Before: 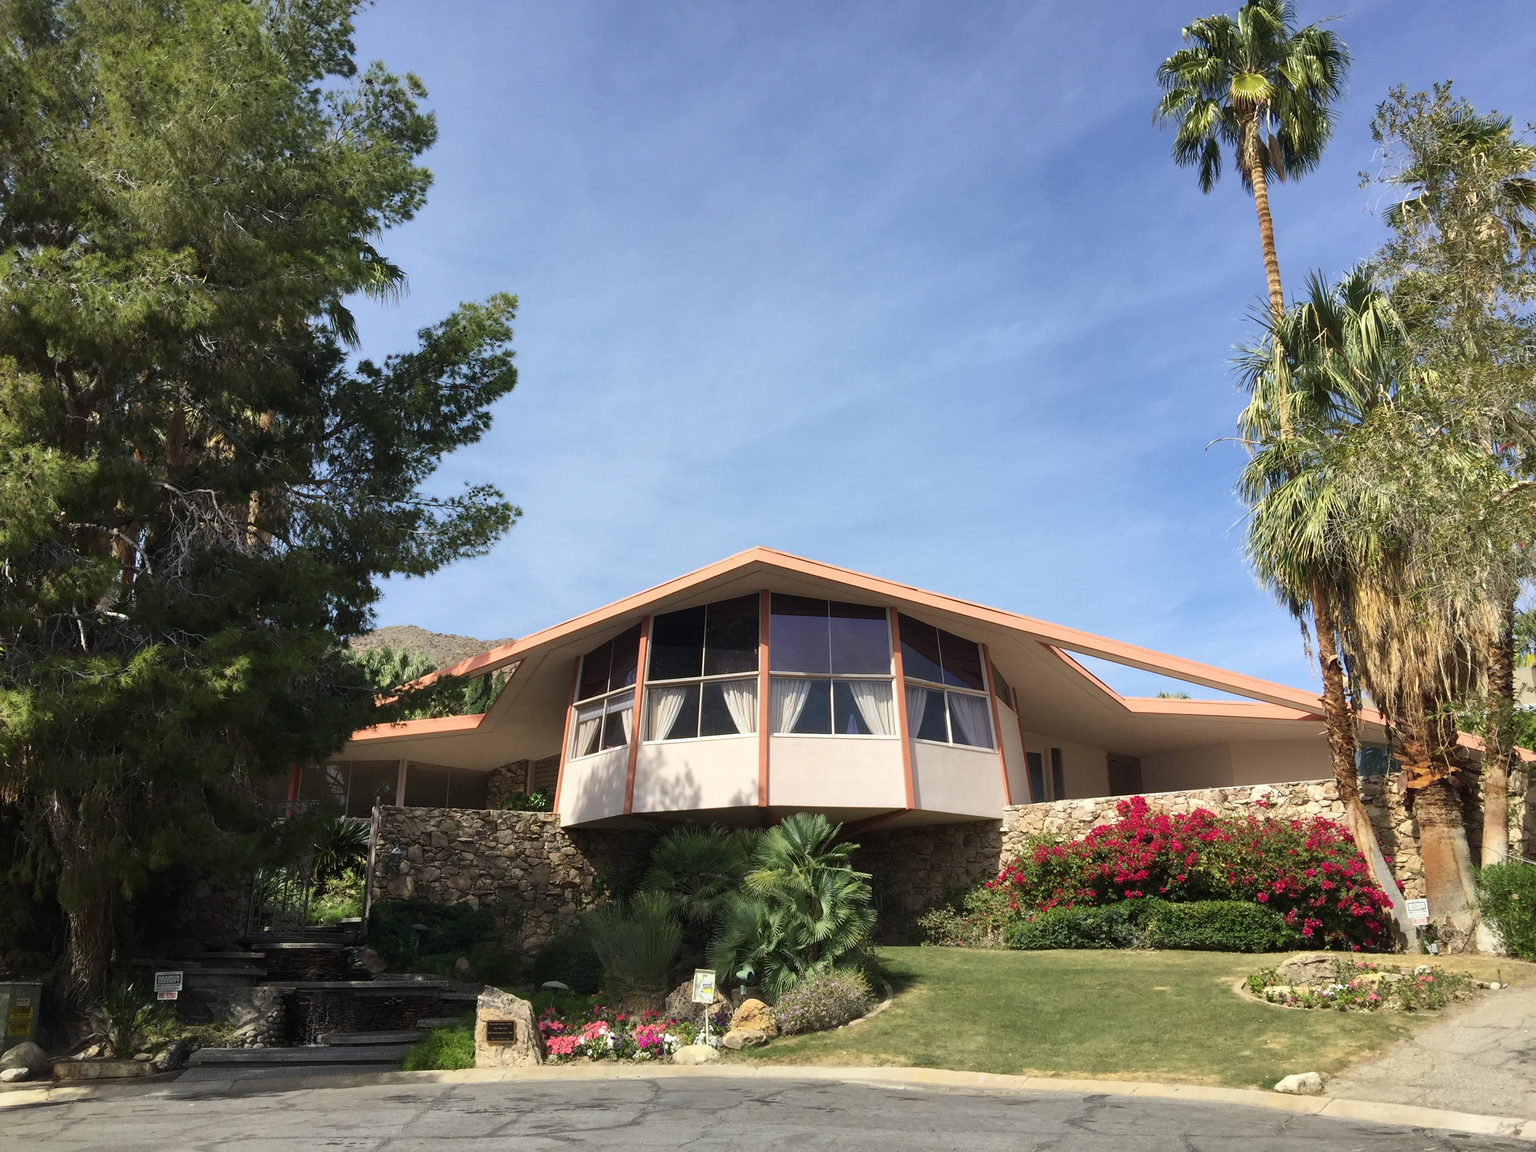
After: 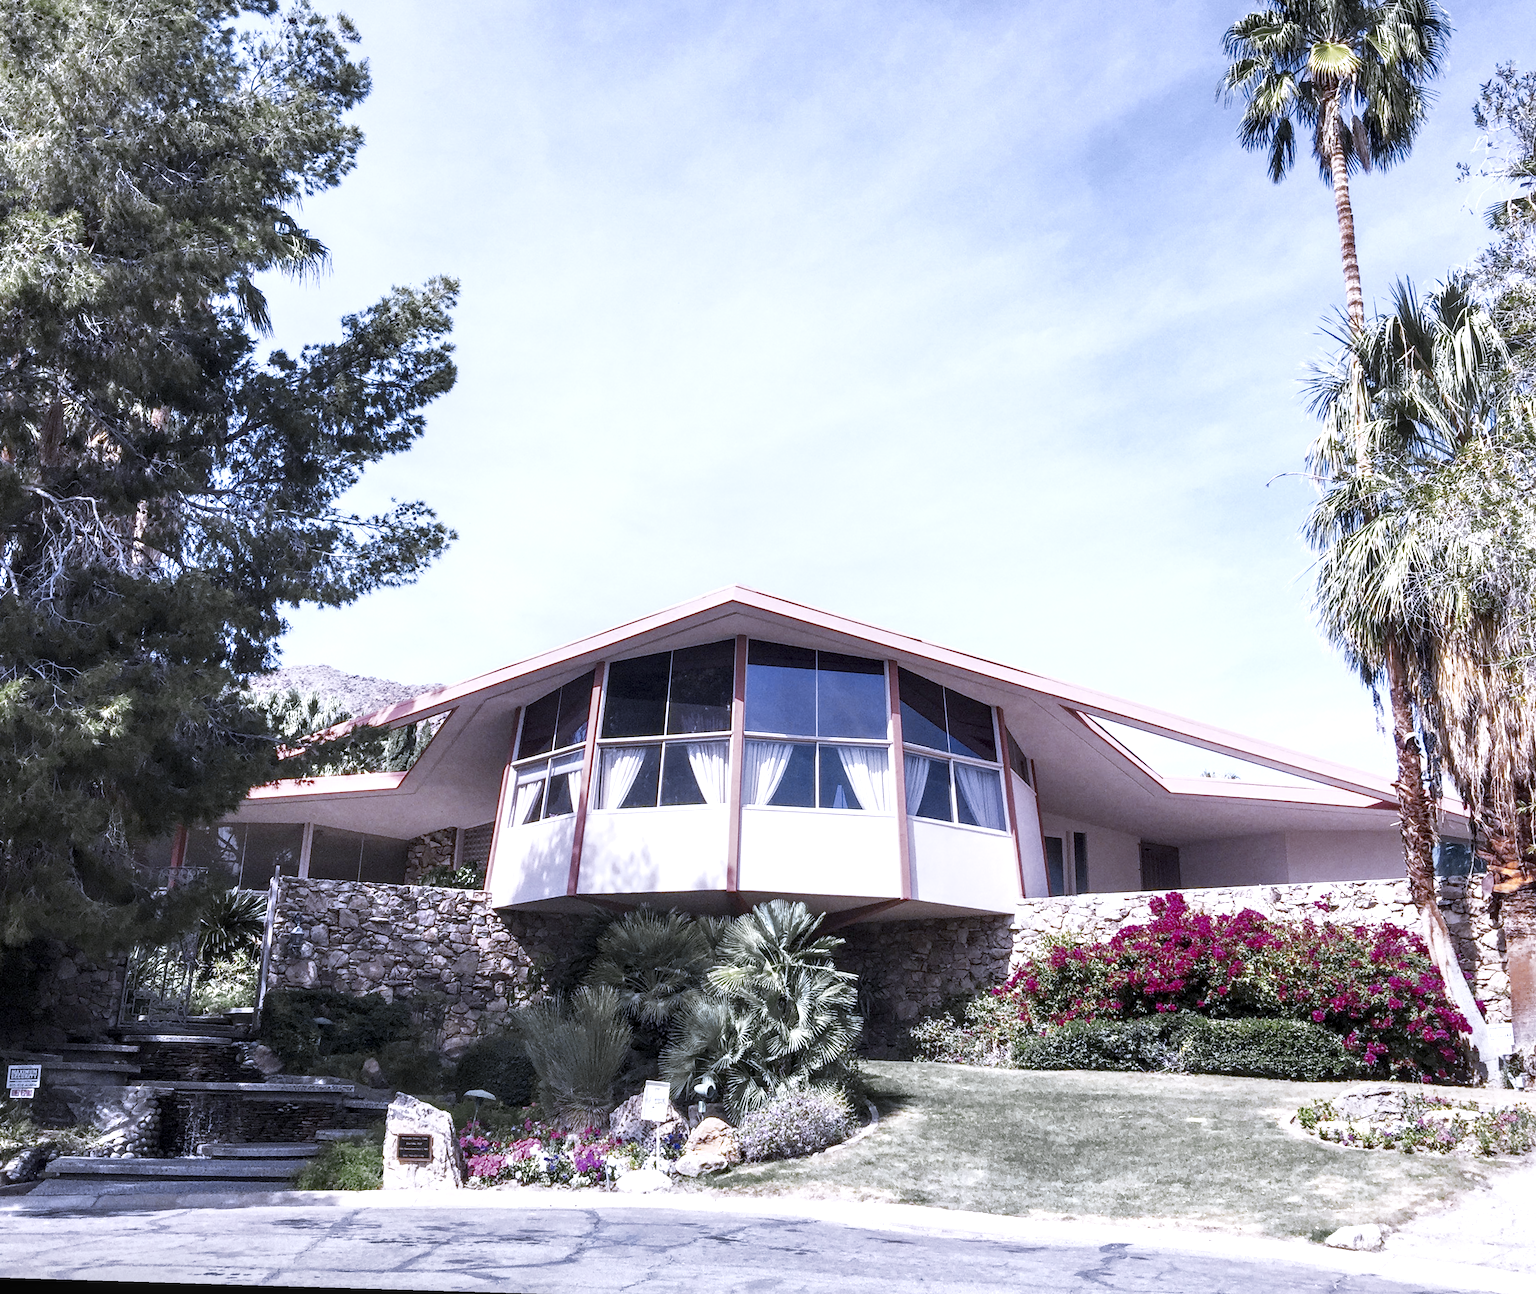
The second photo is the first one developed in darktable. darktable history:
crop: left 9.807%, top 6.259%, right 7.334%, bottom 2.177%
white balance: red 0.98, blue 1.61
local contrast: detail 154%
exposure: exposure 0.64 EV, compensate highlight preservation false
color zones: curves: ch0 [(0.035, 0.242) (0.25, 0.5) (0.384, 0.214) (0.488, 0.255) (0.75, 0.5)]; ch1 [(0.063, 0.379) (0.25, 0.5) (0.354, 0.201) (0.489, 0.085) (0.729, 0.271)]; ch2 [(0.25, 0.5) (0.38, 0.517) (0.442, 0.51) (0.735, 0.456)]
base curve: curves: ch0 [(0, 0) (0.579, 0.807) (1, 1)], preserve colors none
rotate and perspective: rotation 1.72°, automatic cropping off
